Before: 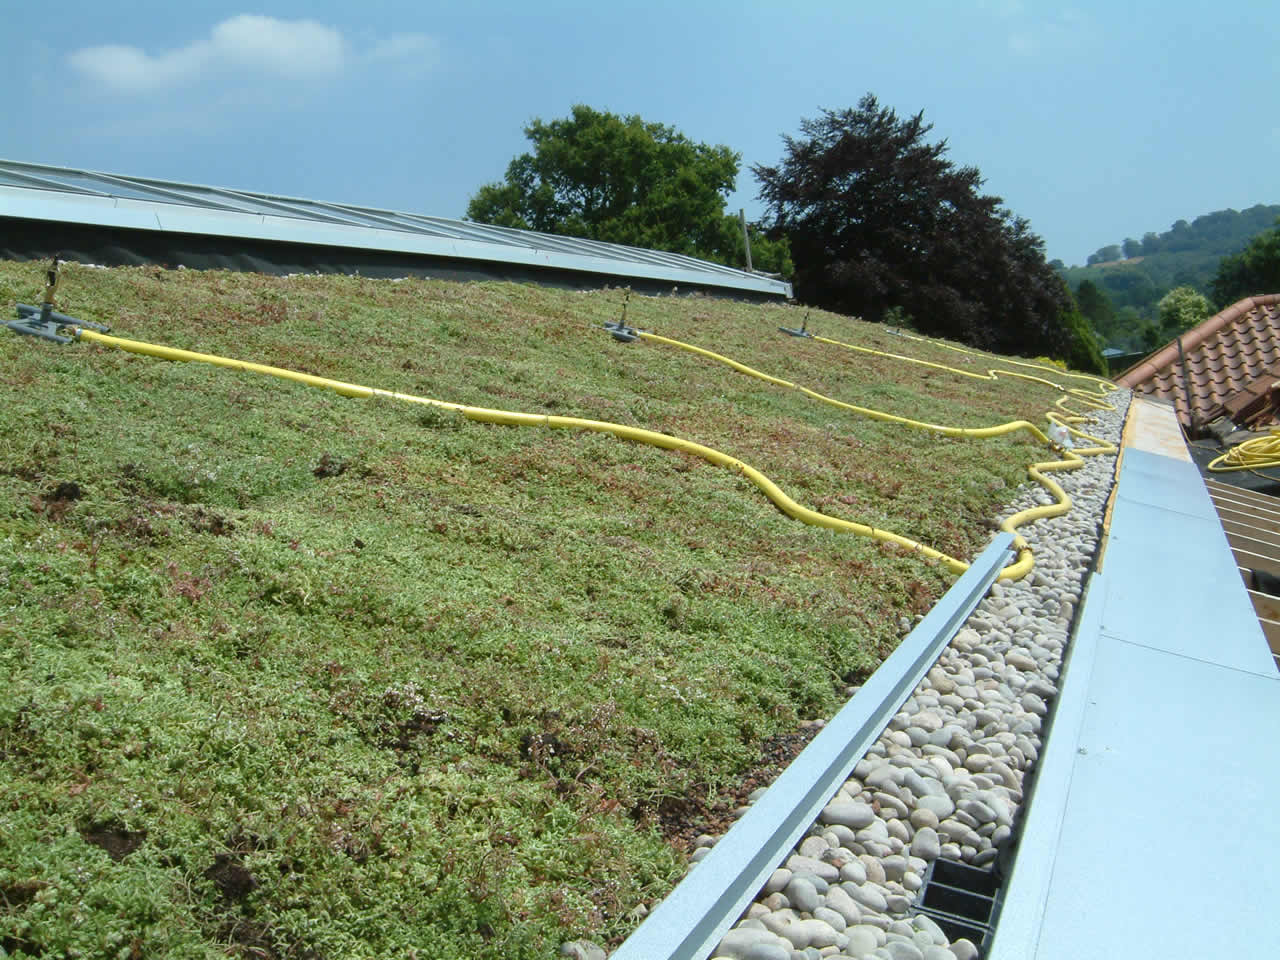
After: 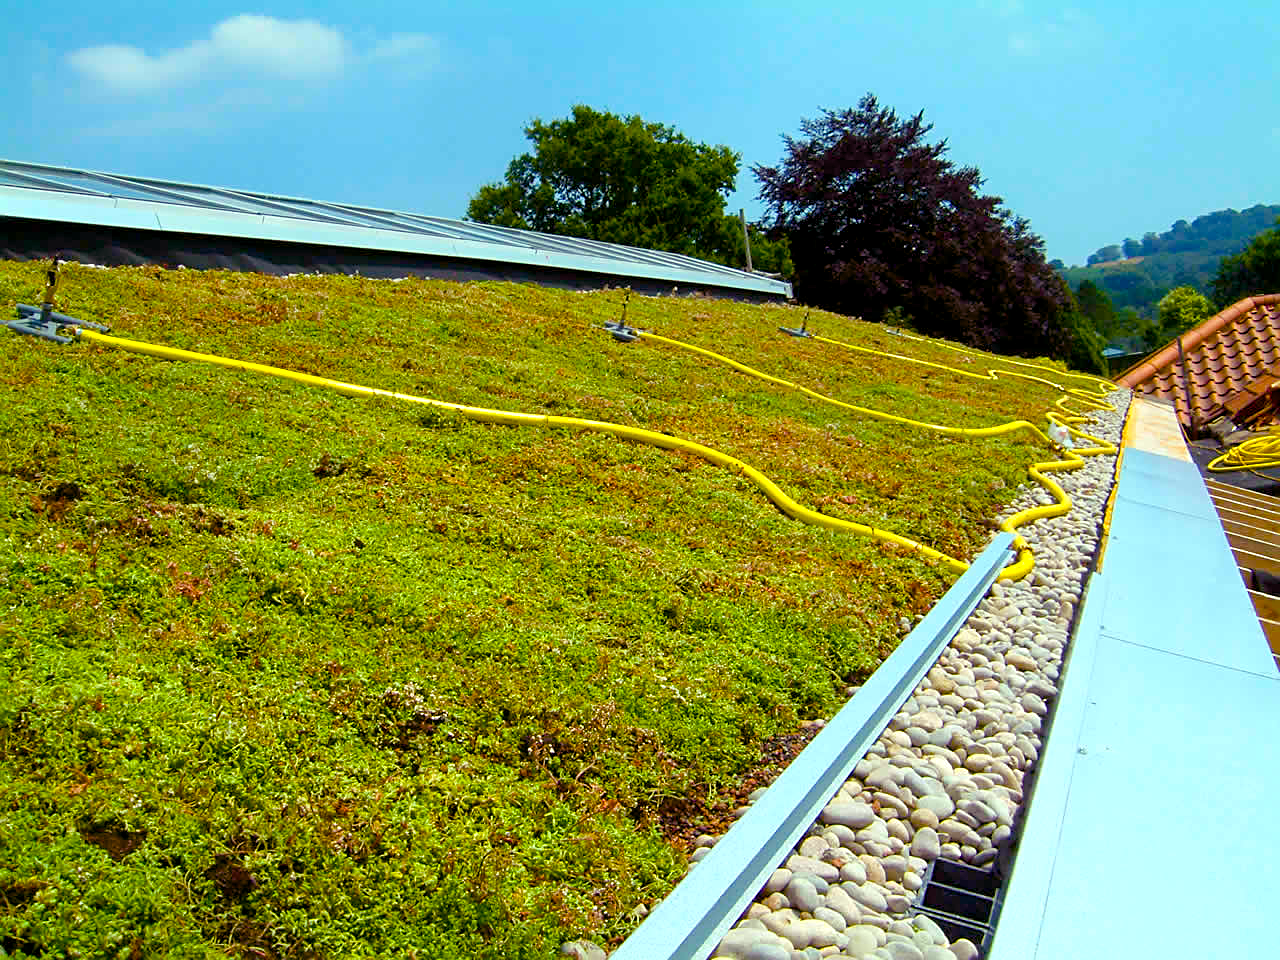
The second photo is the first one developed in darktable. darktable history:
color balance: input saturation 134.34%, contrast -10.04%, contrast fulcrum 19.67%, output saturation 133.51%
sharpen: on, module defaults
color balance rgb: shadows lift › luminance -21.66%, shadows lift › chroma 8.98%, shadows lift › hue 283.37°, power › chroma 1.55%, power › hue 25.59°, highlights gain › luminance 6.08%, highlights gain › chroma 2.55%, highlights gain › hue 90°, global offset › luminance -0.87%, perceptual saturation grading › global saturation 27.49%, perceptual saturation grading › highlights -28.39%, perceptual saturation grading › mid-tones 15.22%, perceptual saturation grading › shadows 33.98%, perceptual brilliance grading › highlights 10%, perceptual brilliance grading › mid-tones 5%
